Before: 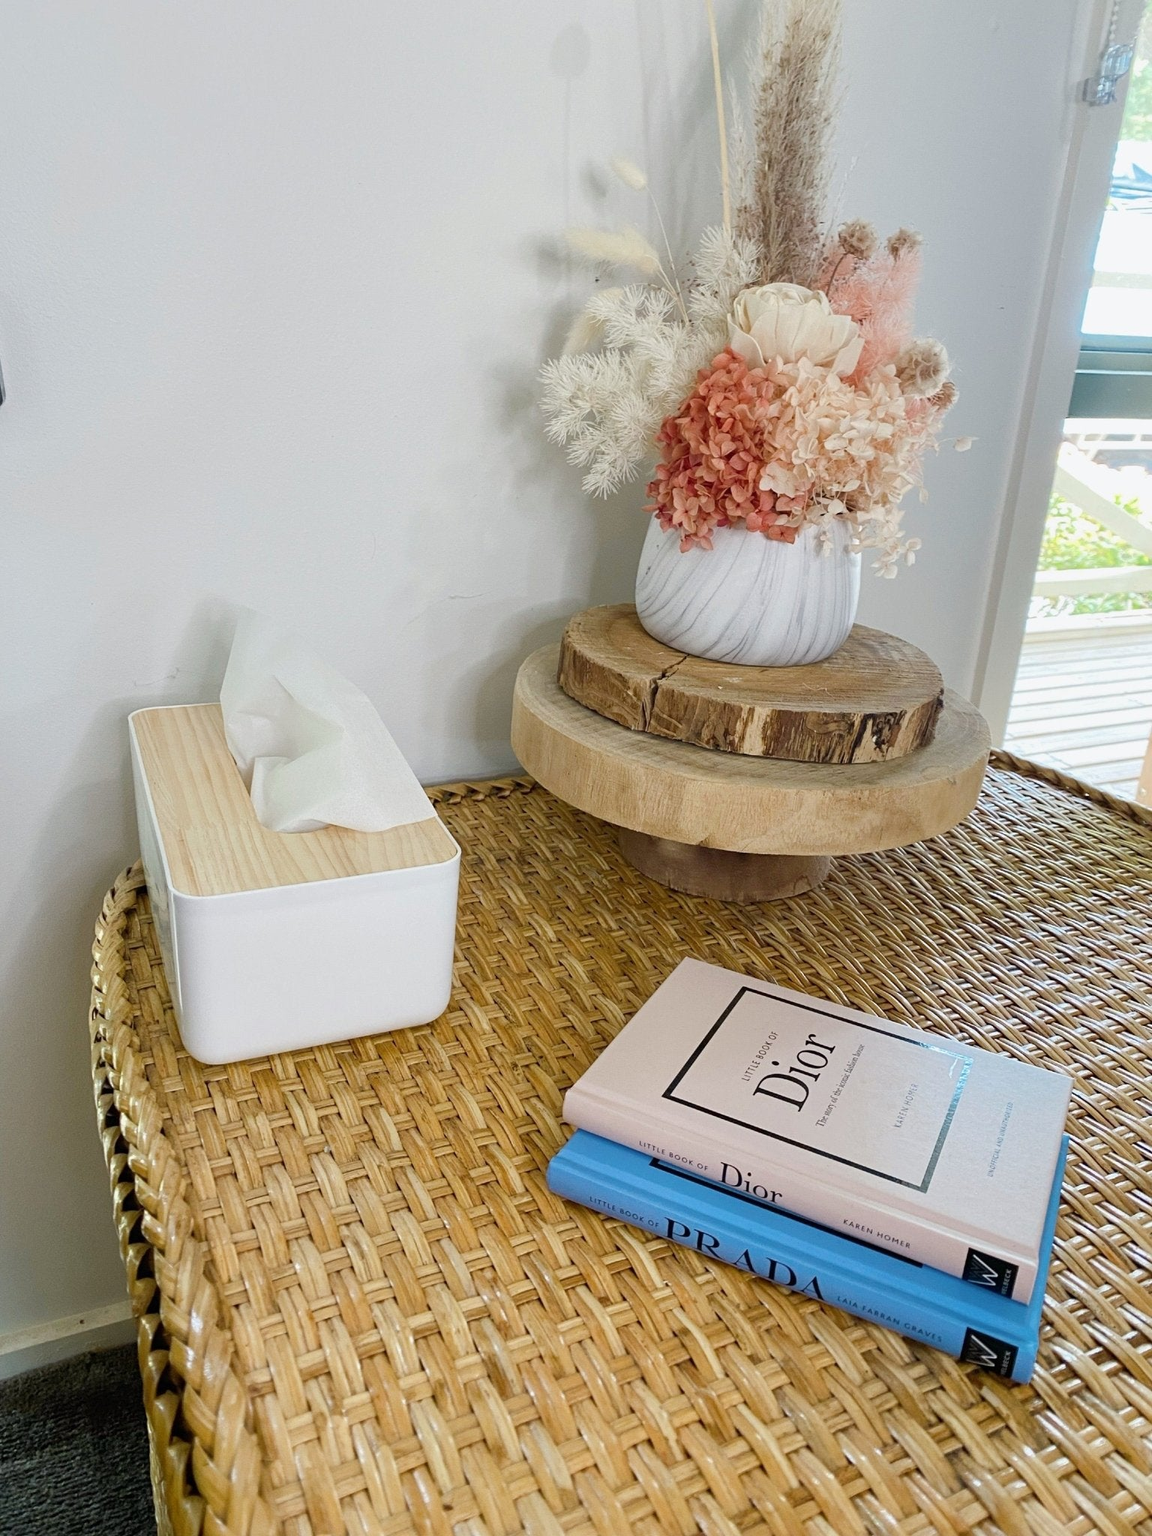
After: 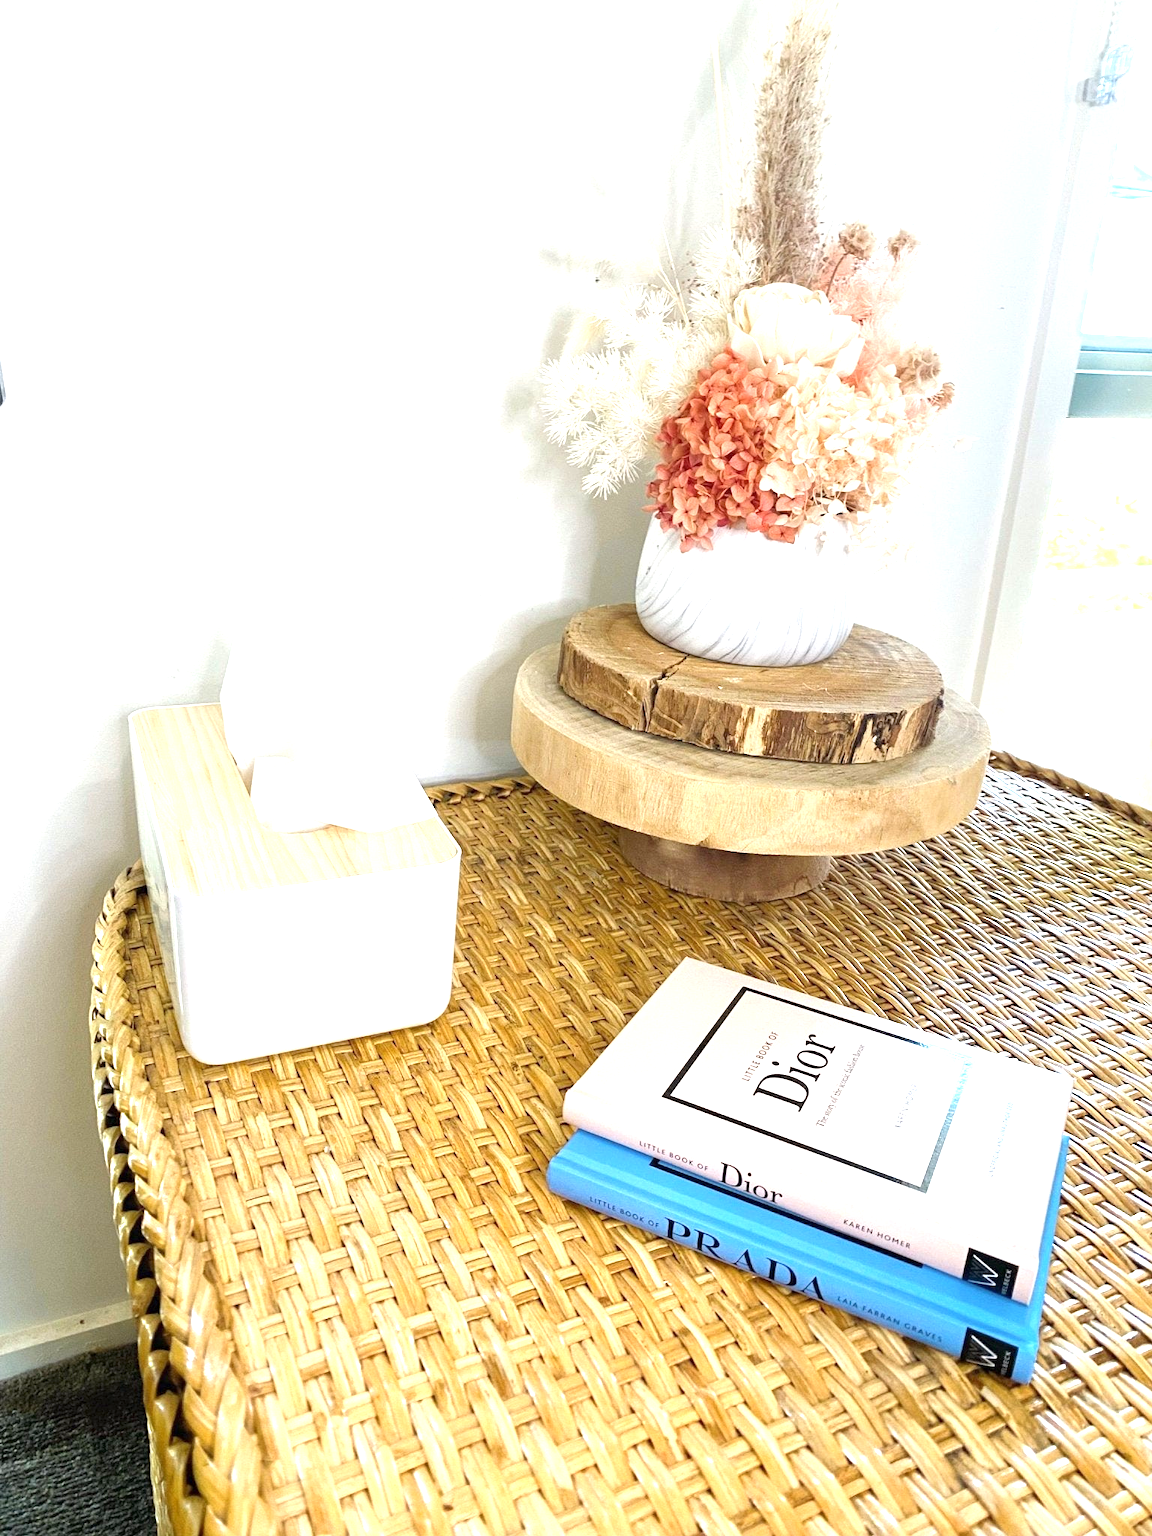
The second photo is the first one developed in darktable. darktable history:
exposure: exposure 1.269 EV, compensate highlight preservation false
